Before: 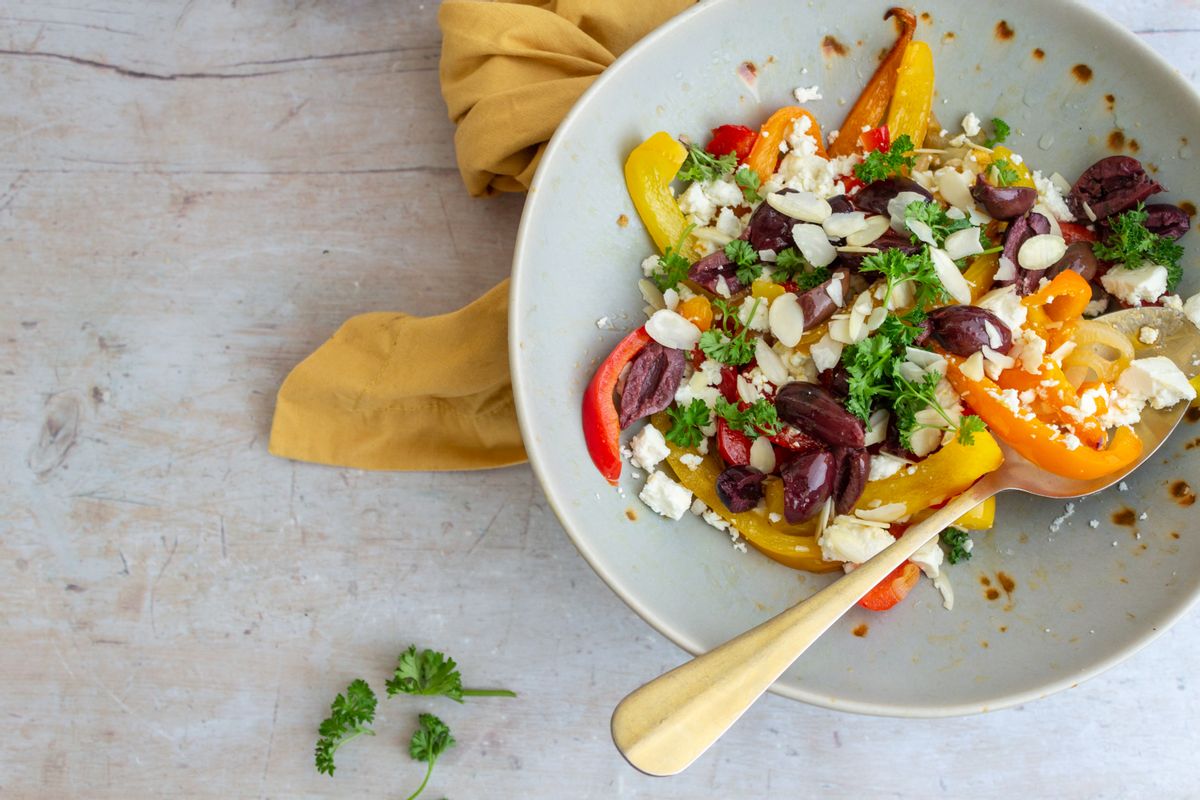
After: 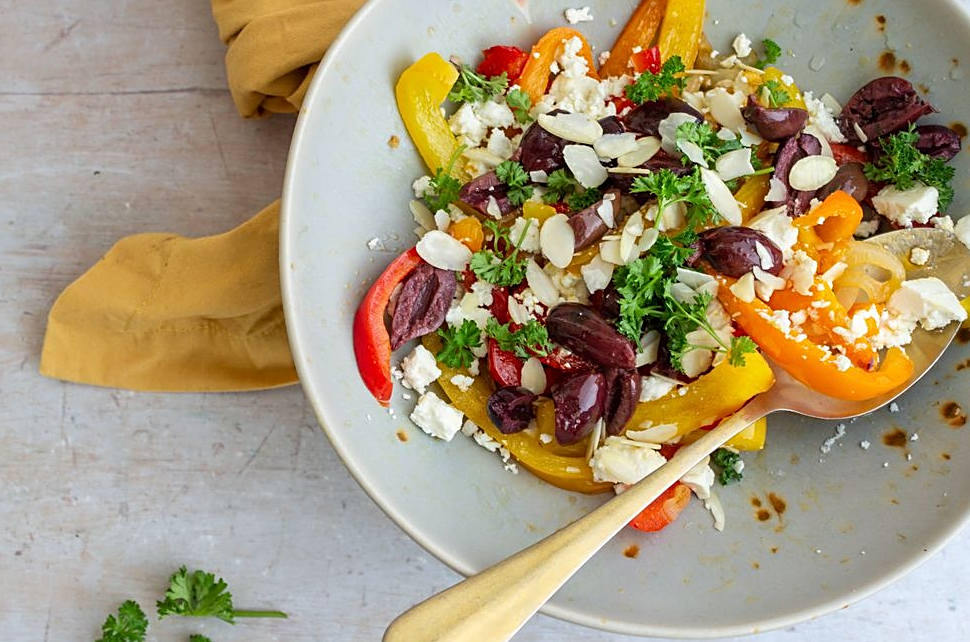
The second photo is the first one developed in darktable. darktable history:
crop: left 19.166%, top 9.909%, right 0.001%, bottom 9.728%
sharpen: on, module defaults
